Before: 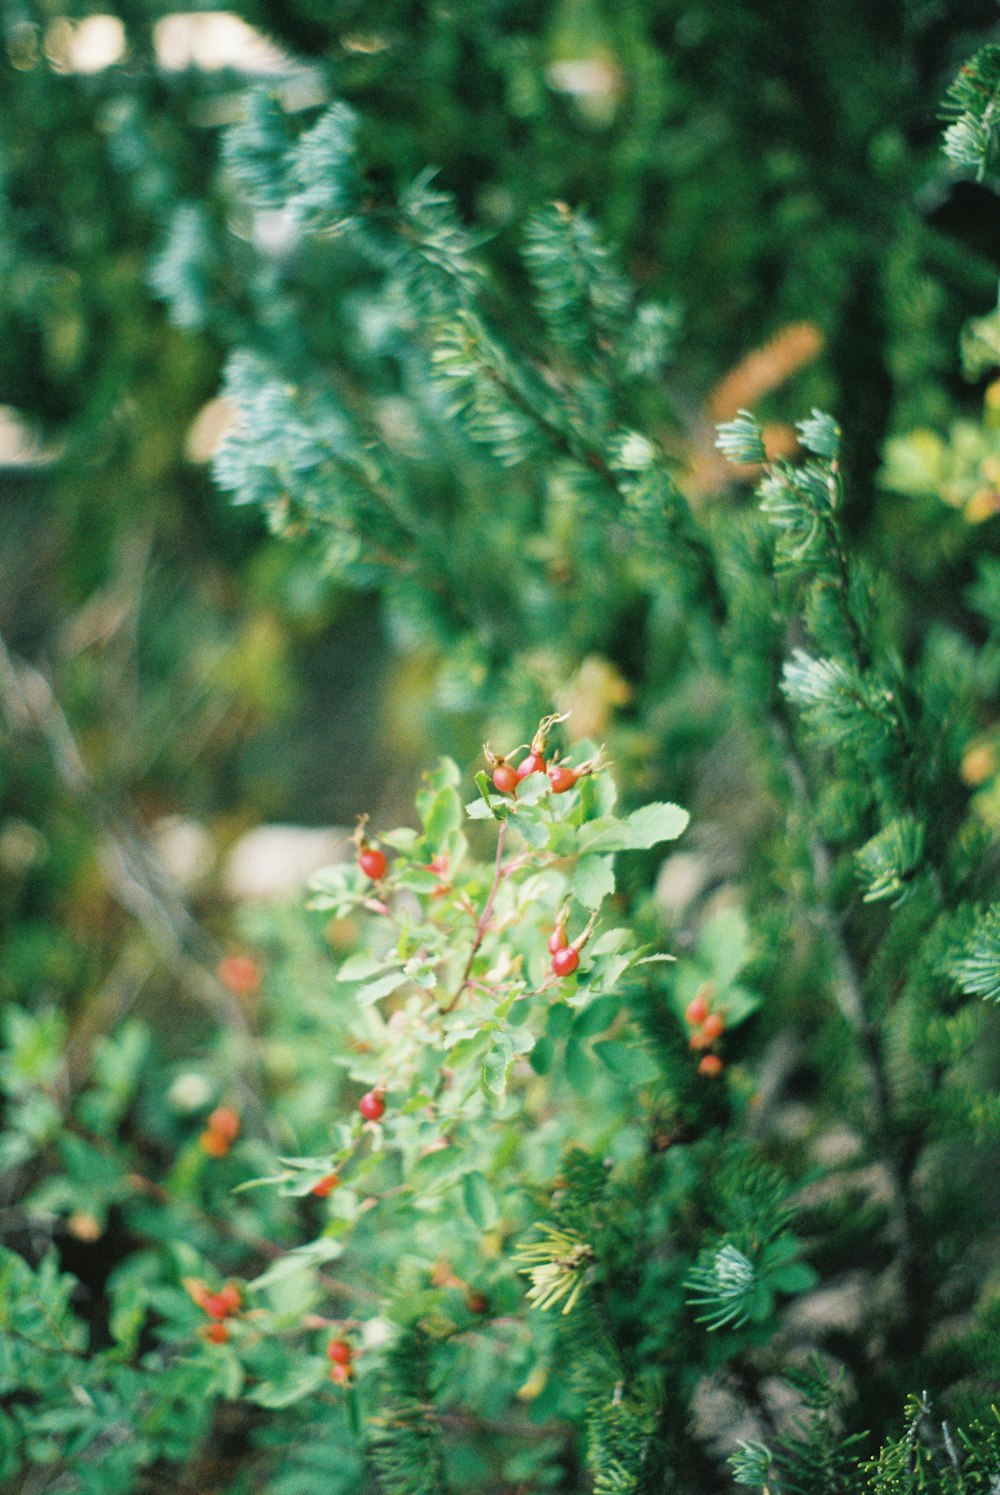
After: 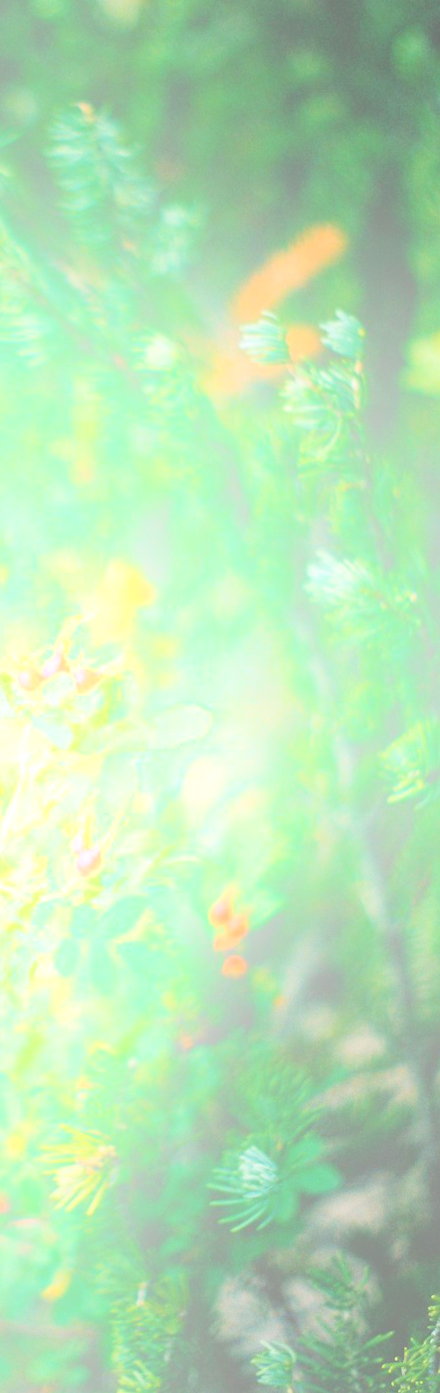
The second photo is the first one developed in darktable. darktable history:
bloom: size 25%, threshold 5%, strength 90%
shadows and highlights: shadows 19.13, highlights -83.41, soften with gaussian
crop: left 47.628%, top 6.643%, right 7.874%
